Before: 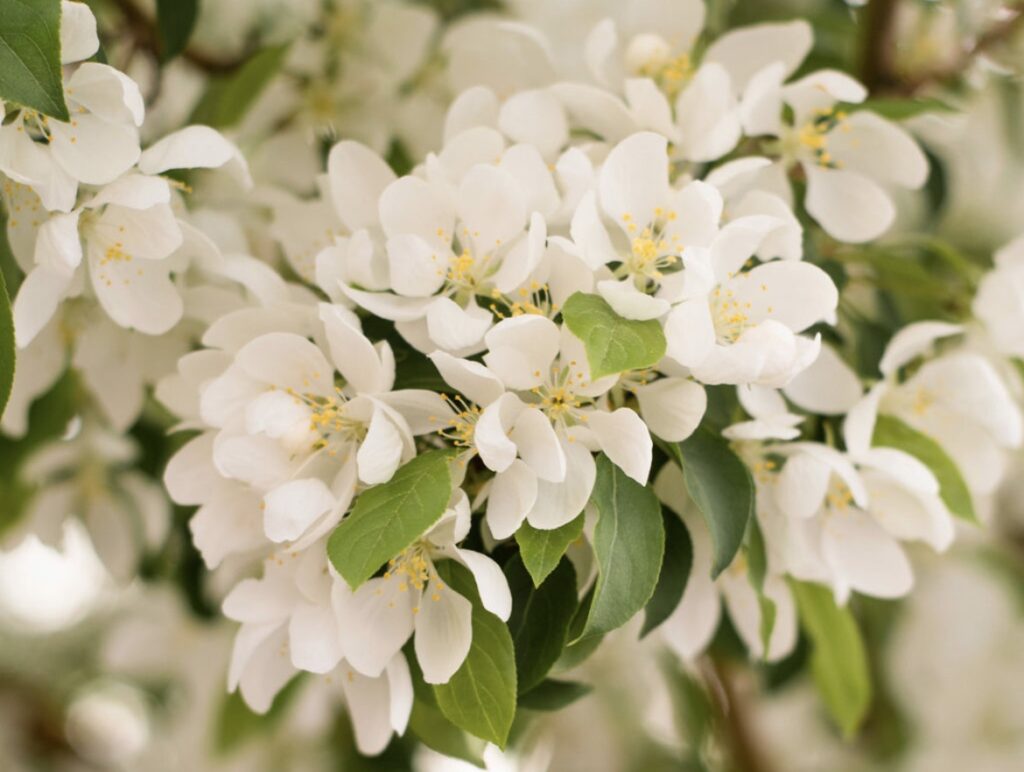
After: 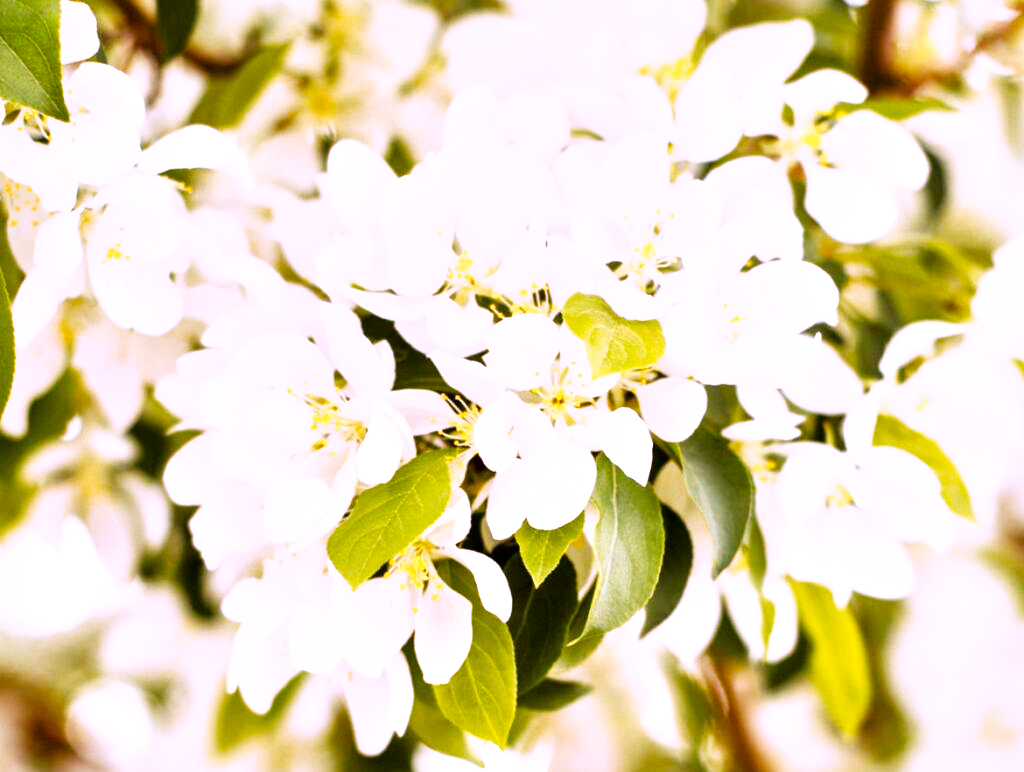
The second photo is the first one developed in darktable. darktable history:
color contrast: green-magenta contrast 0.8, blue-yellow contrast 1.1, unbound 0
base curve: curves: ch0 [(0, 0) (0.007, 0.004) (0.027, 0.03) (0.046, 0.07) (0.207, 0.54) (0.442, 0.872) (0.673, 0.972) (1, 1)], preserve colors none
color correction: highlights a* 15.46, highlights b* -20.56
local contrast: mode bilateral grid, contrast 20, coarseness 50, detail 161%, midtone range 0.2
color balance rgb: shadows lift › luminance 0.49%, shadows lift › chroma 6.83%, shadows lift › hue 300.29°, power › hue 208.98°, highlights gain › luminance 20.24%, highlights gain › chroma 2.73%, highlights gain › hue 173.85°, perceptual saturation grading › global saturation 18.05%
